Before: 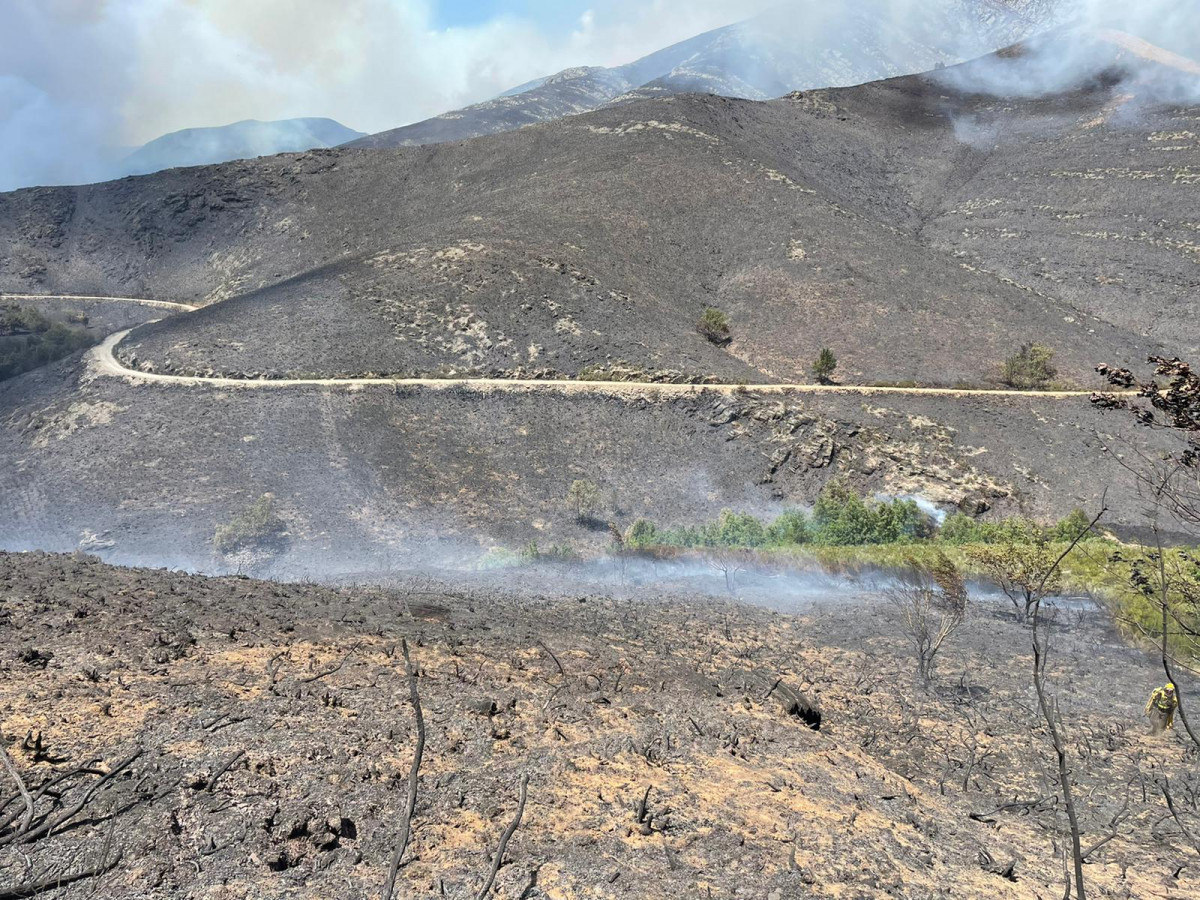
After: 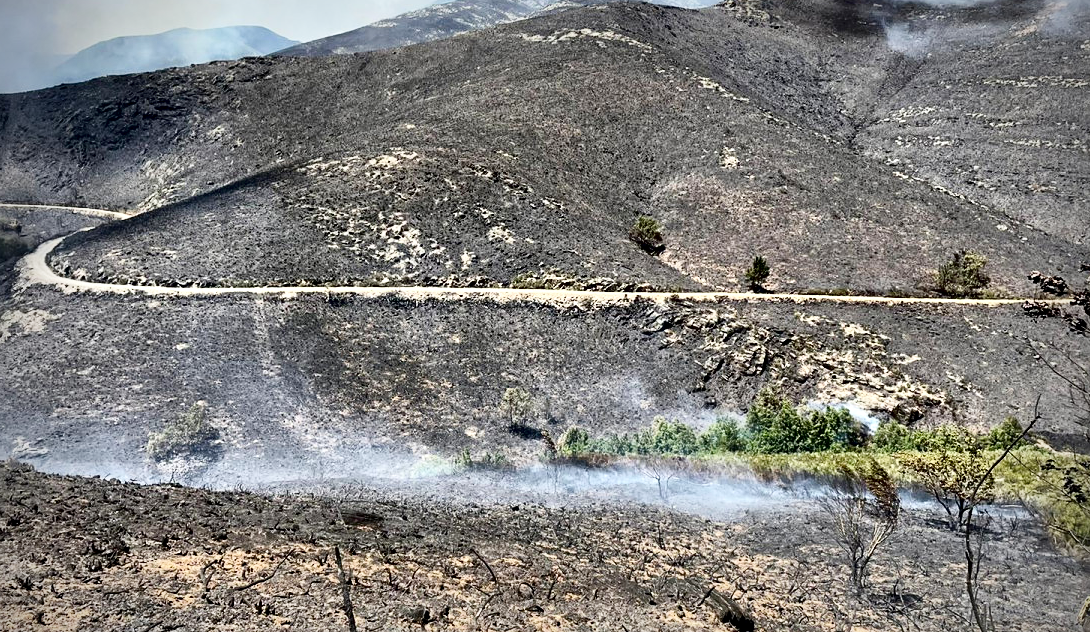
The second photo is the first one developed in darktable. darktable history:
filmic rgb: middle gray luminance 29%, black relative exposure -10.3 EV, white relative exposure 5.5 EV, threshold 6 EV, target black luminance 0%, hardness 3.95, latitude 2.04%, contrast 1.132, highlights saturation mix 5%, shadows ↔ highlights balance 15.11%, add noise in highlights 0, preserve chrominance no, color science v3 (2019), use custom middle-gray values true, iterations of high-quality reconstruction 0, contrast in highlights soft, enable highlight reconstruction true
local contrast: mode bilateral grid, contrast 44, coarseness 69, detail 214%, midtone range 0.2
contrast brightness saturation: contrast 0.2, brightness 0.16, saturation 0.22
sharpen: amount 0.2
crop: left 5.596%, top 10.314%, right 3.534%, bottom 19.395%
vignetting: on, module defaults
